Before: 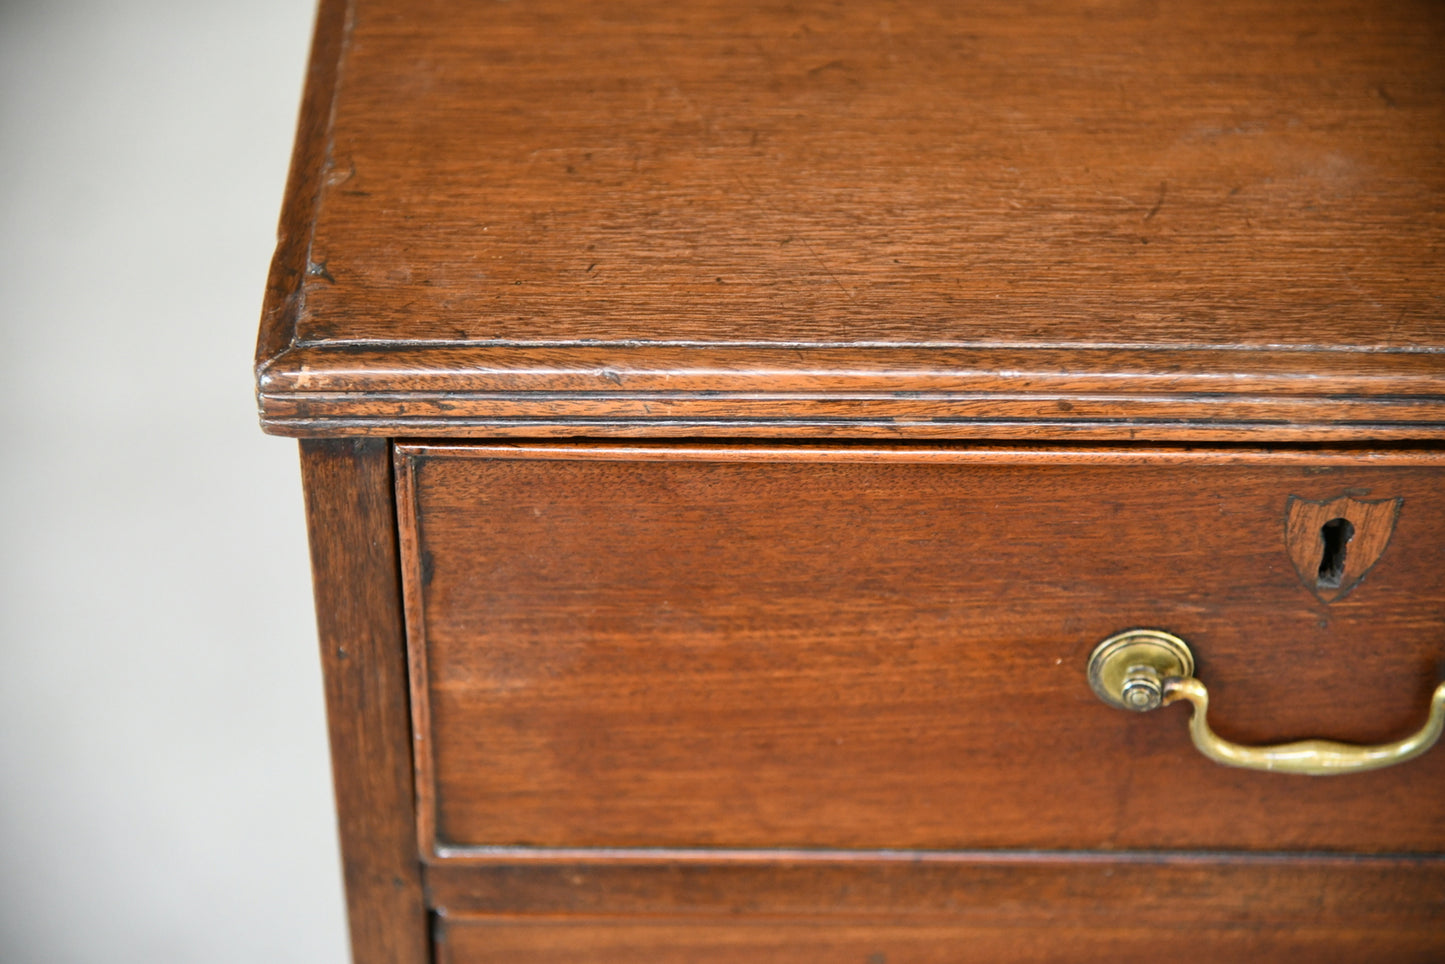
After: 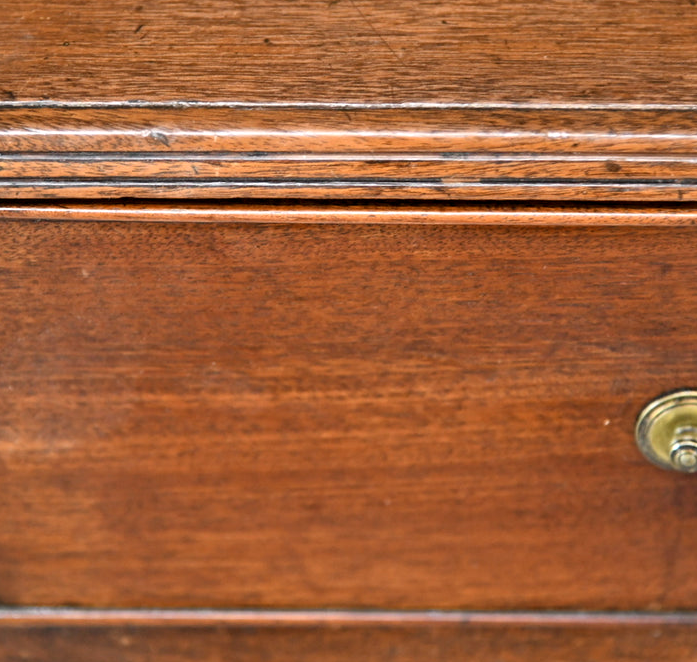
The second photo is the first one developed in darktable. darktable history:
crop: left 31.313%, top 24.812%, right 20.417%, bottom 6.501%
contrast equalizer: octaves 7, y [[0.5, 0.5, 0.544, 0.569, 0.5, 0.5], [0.5 ×6], [0.5 ×6], [0 ×6], [0 ×6]]
